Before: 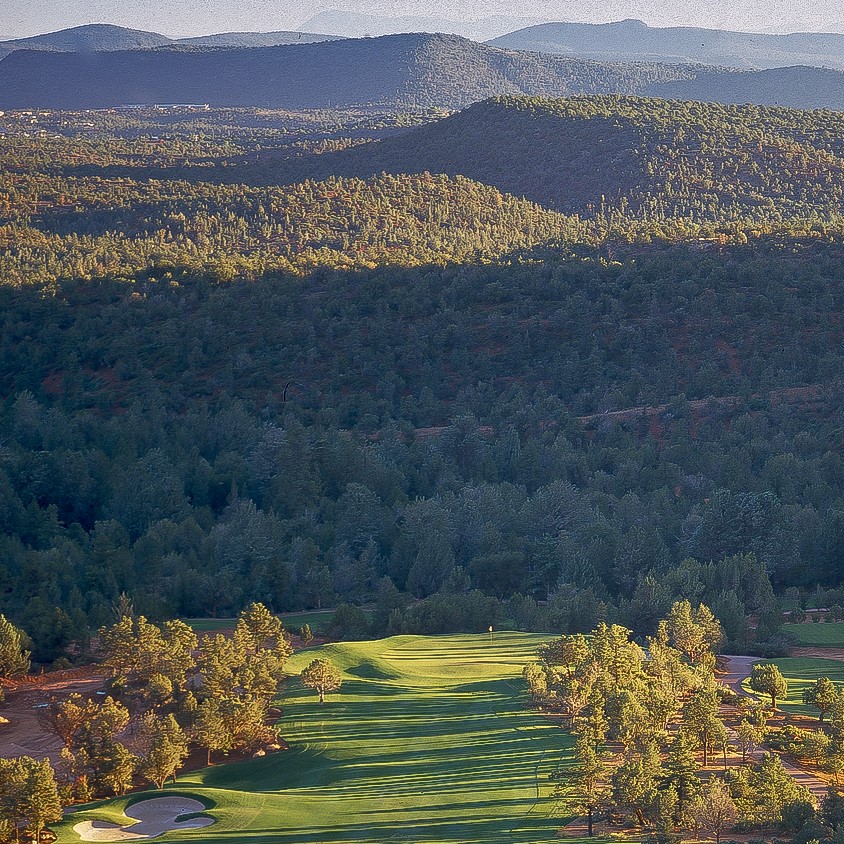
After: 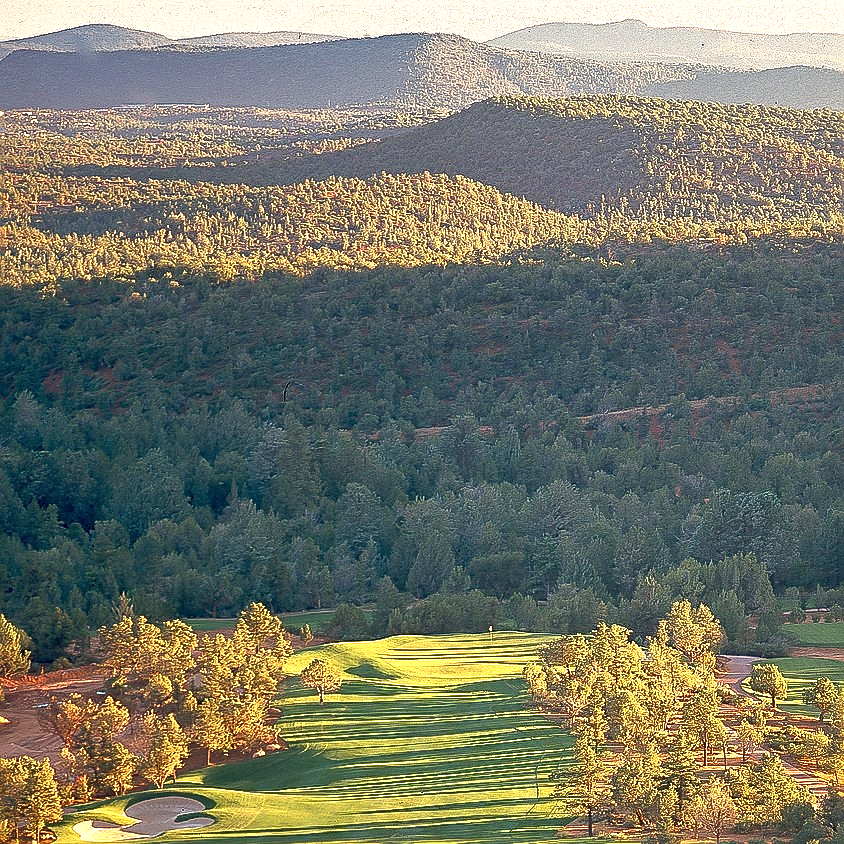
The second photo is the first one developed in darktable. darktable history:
white balance: red 1.123, blue 0.83
sharpen: on, module defaults
exposure: exposure 1 EV, compensate highlight preservation false
